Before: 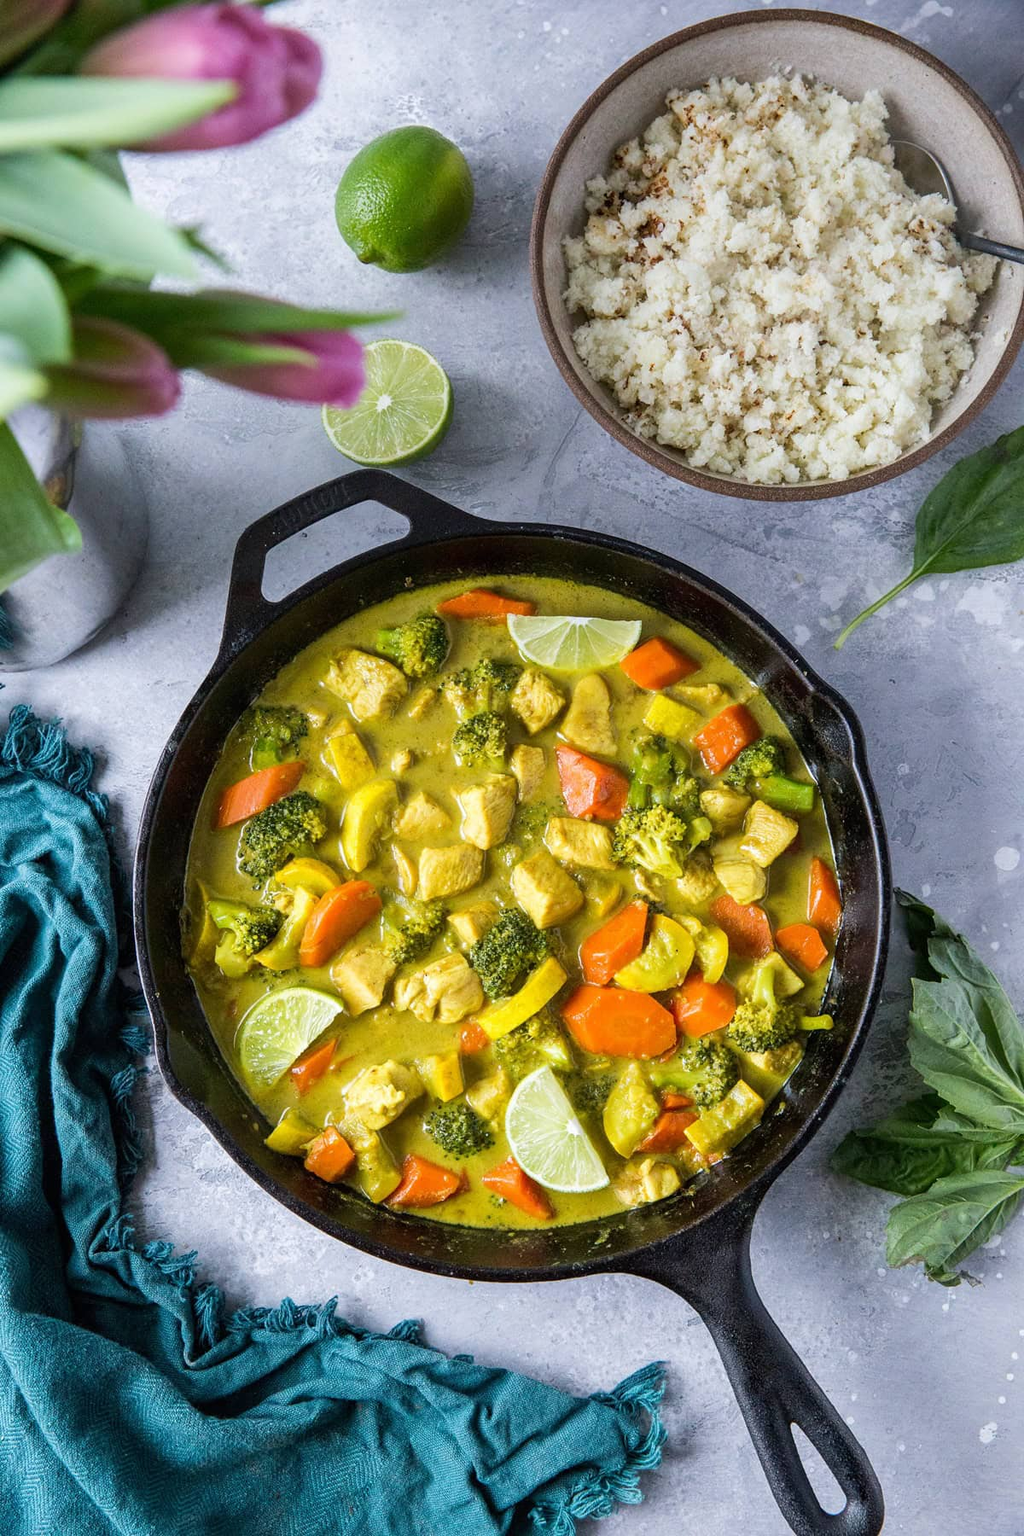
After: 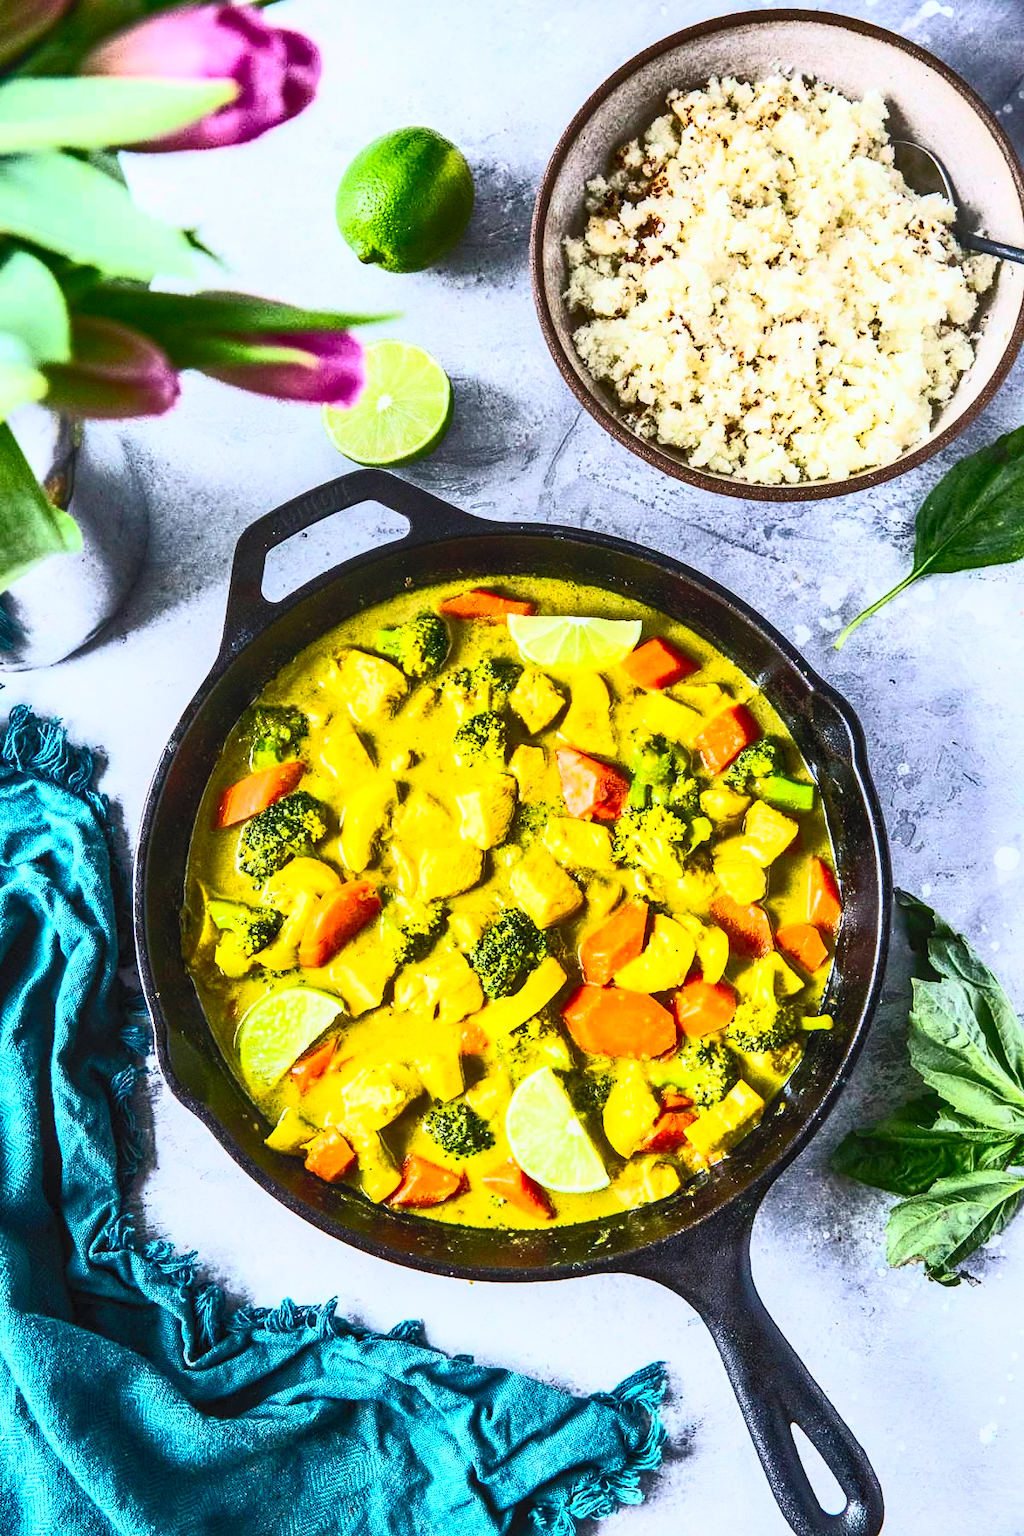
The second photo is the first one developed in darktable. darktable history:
local contrast: on, module defaults
shadows and highlights: shadows 22.7, highlights -48.71, soften with gaussian
contrast brightness saturation: contrast 0.83, brightness 0.59, saturation 0.59
